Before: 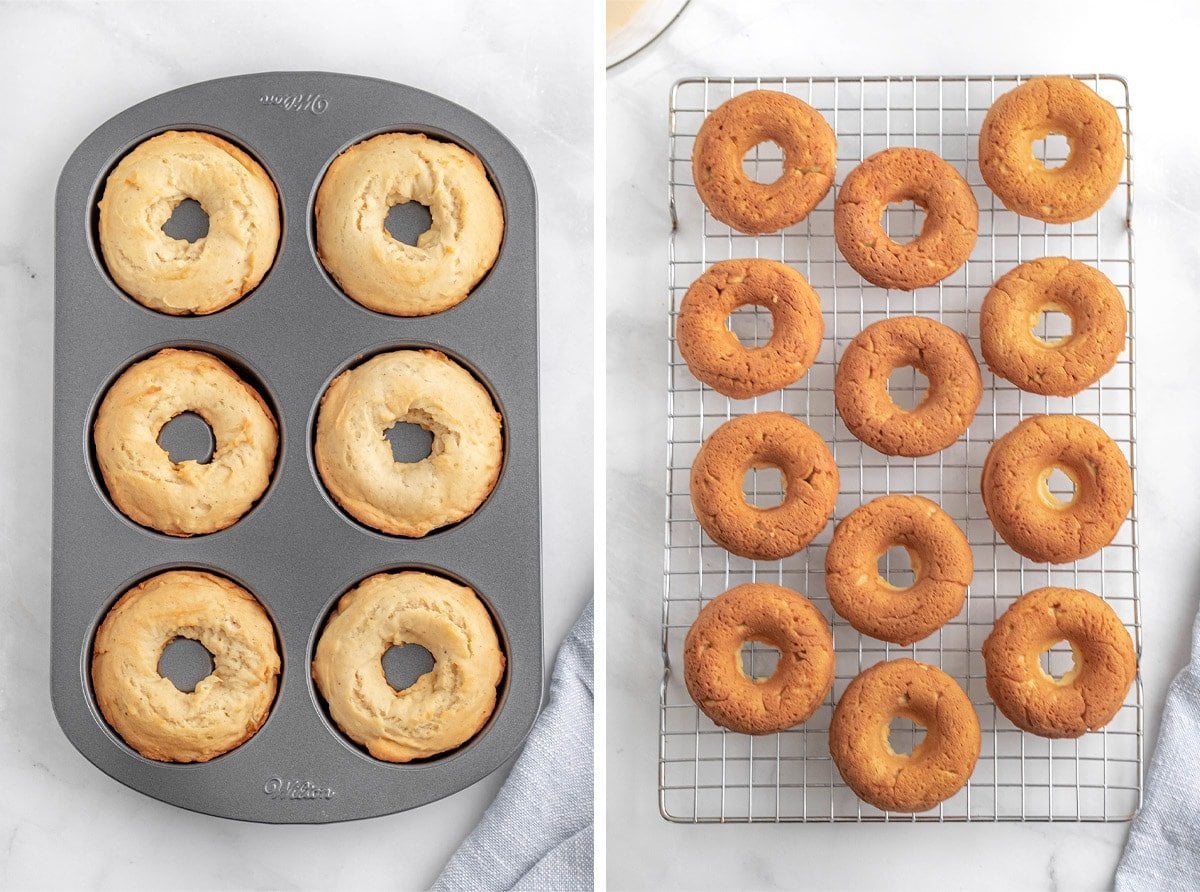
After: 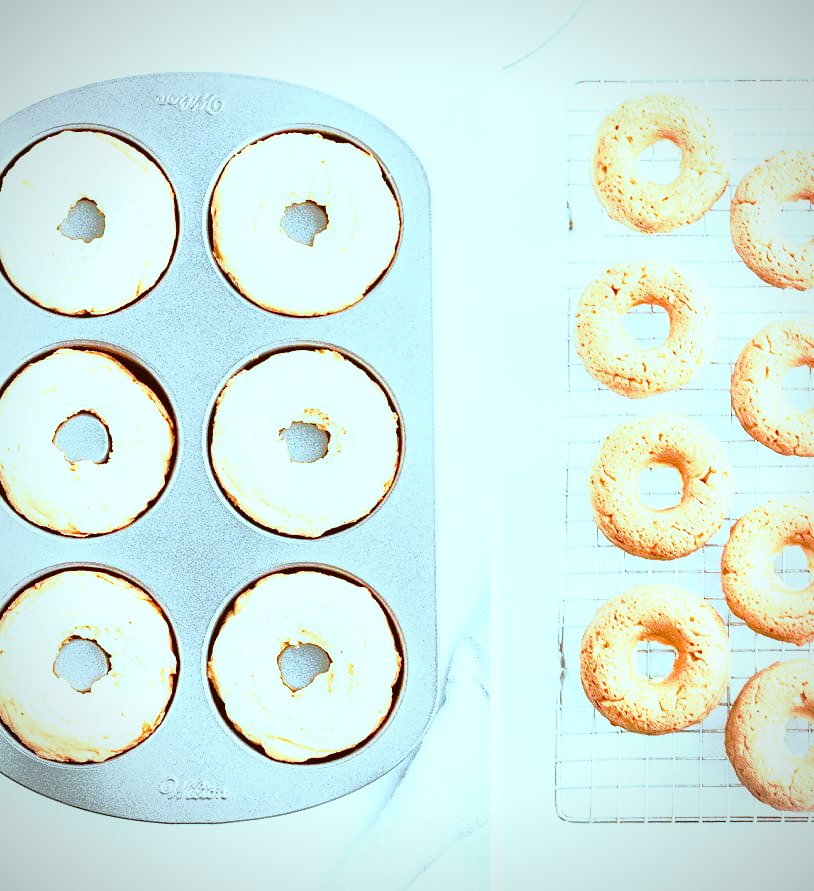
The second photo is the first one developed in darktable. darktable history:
base curve: curves: ch0 [(0, 0) (0.028, 0.03) (0.121, 0.232) (0.46, 0.748) (0.859, 0.968) (1, 1)], preserve colors none
local contrast: mode bilateral grid, contrast 21, coarseness 50, detail 158%, midtone range 0.2
color correction: highlights a* -14.67, highlights b* -16.66, shadows a* 10.16, shadows b* 29.93
tone curve: curves: ch0 [(0, 0.039) (0.194, 0.159) (0.469, 0.544) (0.693, 0.77) (0.751, 0.871) (1, 1)]; ch1 [(0, 0) (0.508, 0.506) (0.547, 0.563) (0.592, 0.631) (0.715, 0.706) (1, 1)]; ch2 [(0, 0) (0.243, 0.175) (0.362, 0.301) (0.492, 0.515) (0.544, 0.557) (0.595, 0.612) (0.631, 0.641) (1, 1)], preserve colors none
exposure: black level correction 0, exposure 0.937 EV, compensate exposure bias true, compensate highlight preservation false
crop and rotate: left 8.725%, right 23.402%
velvia: on, module defaults
vignetting: fall-off radius 61.01%
